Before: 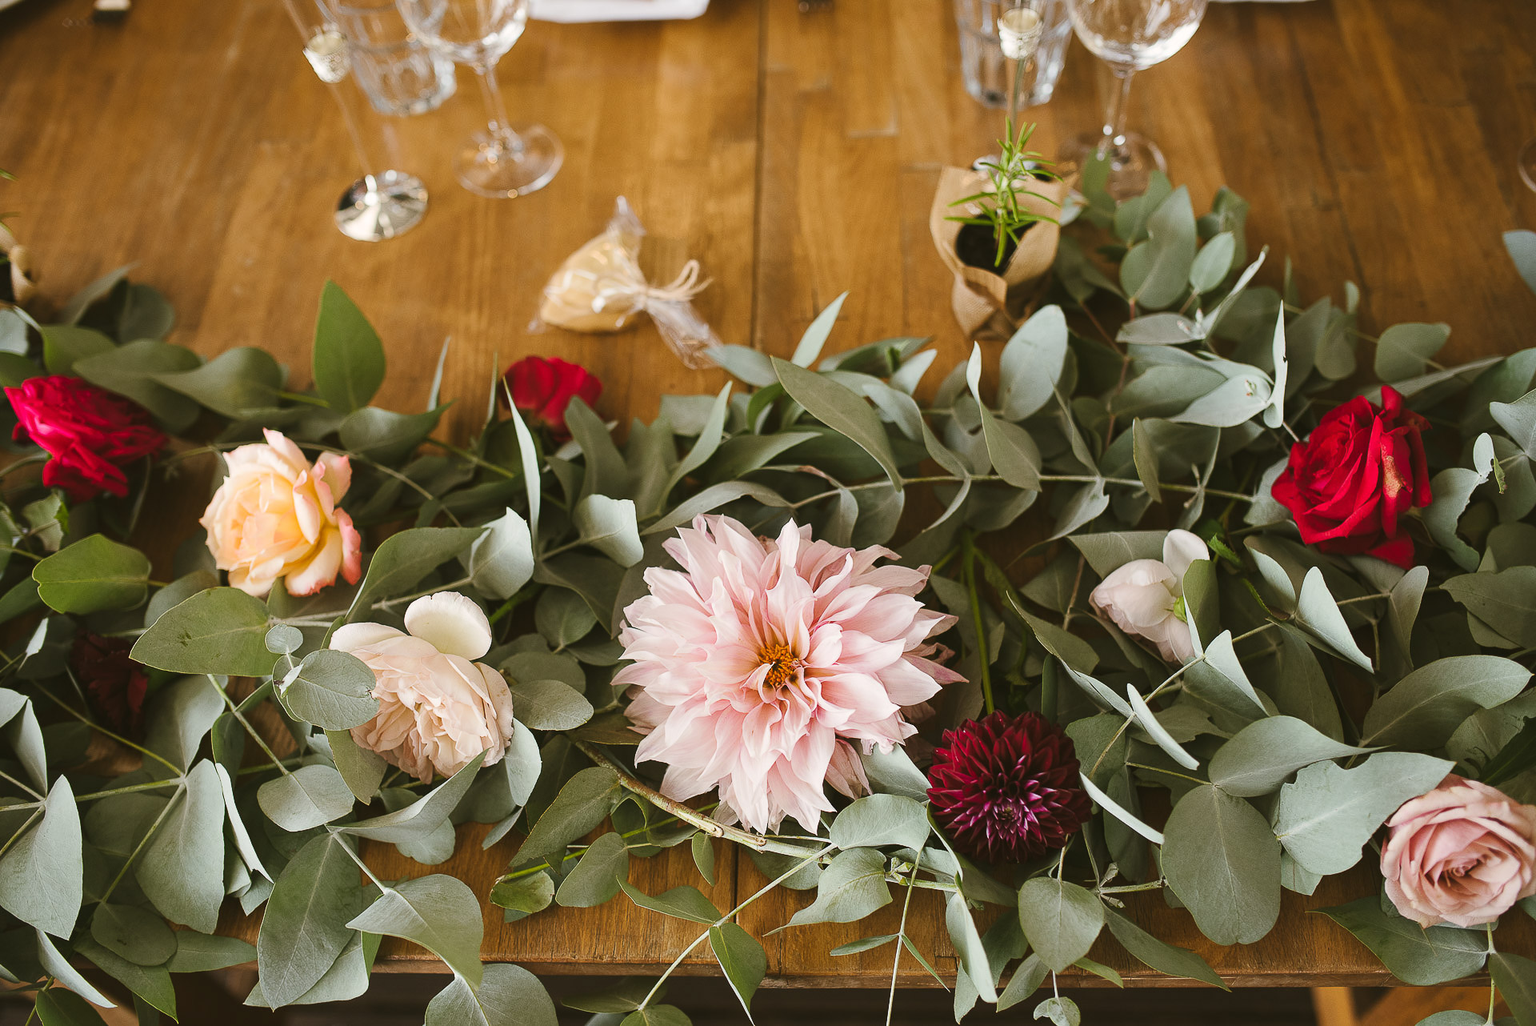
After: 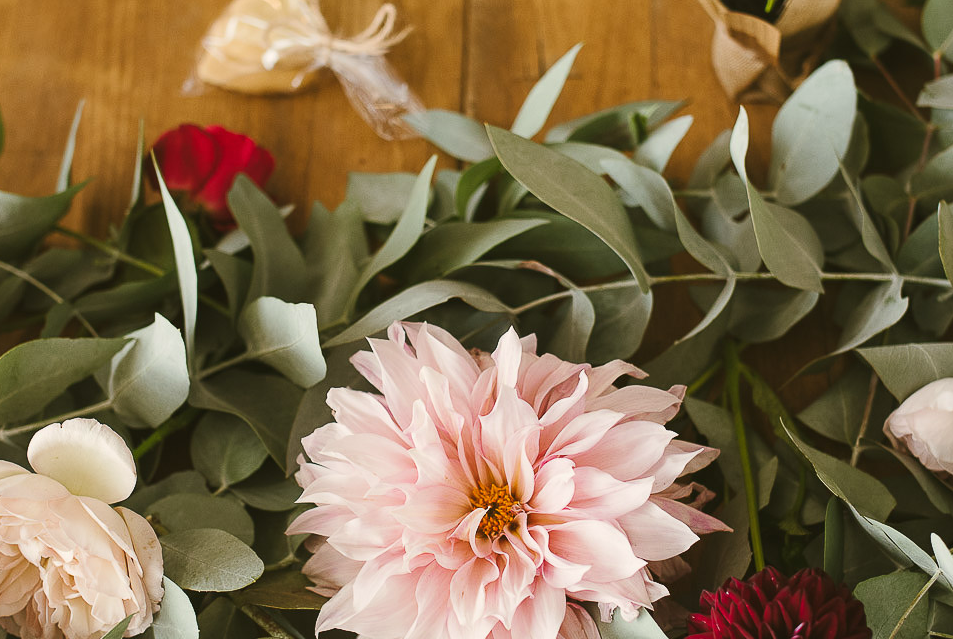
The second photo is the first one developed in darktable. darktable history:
crop: left 24.908%, top 25.088%, right 25.44%, bottom 25.016%
color correction: highlights b* 2.9
